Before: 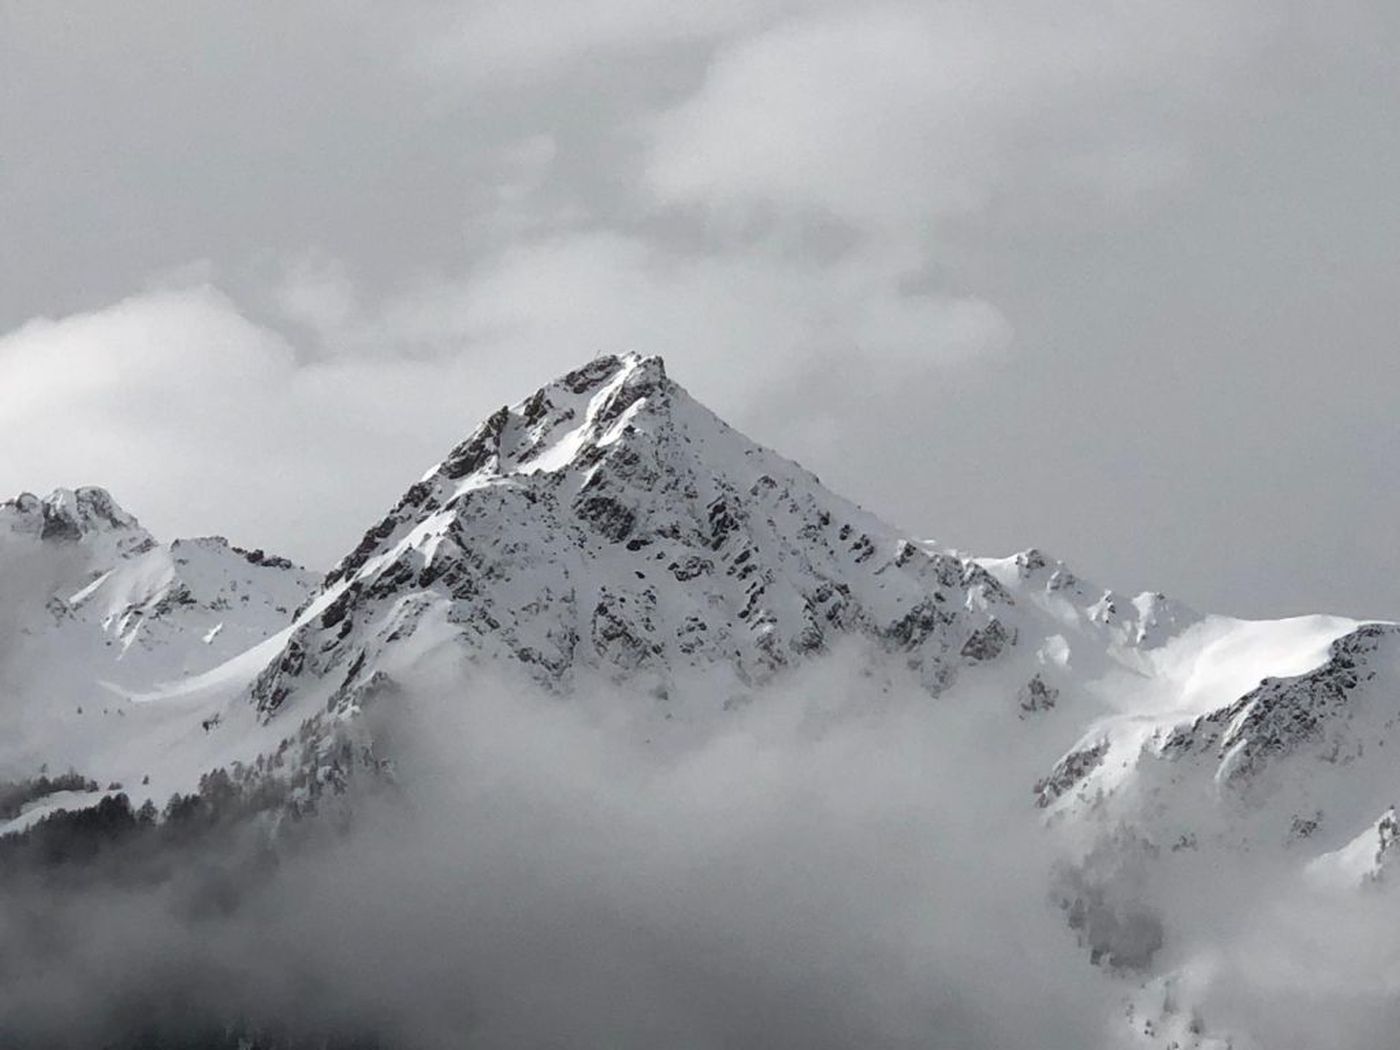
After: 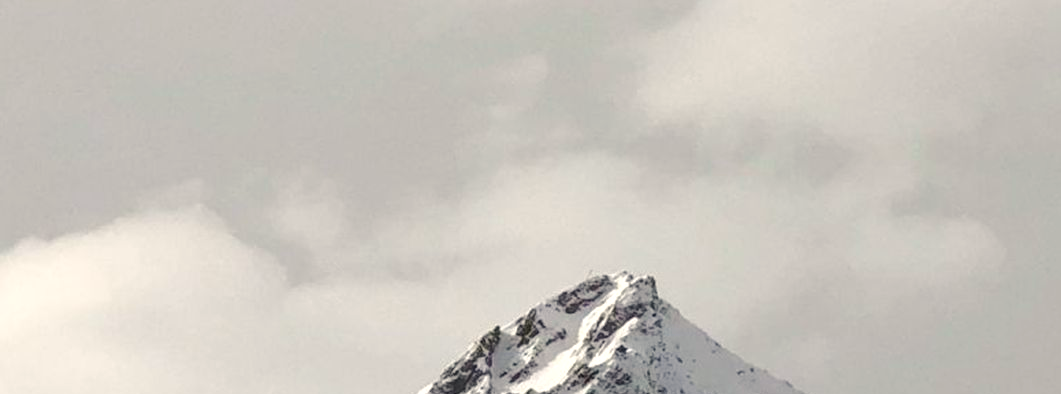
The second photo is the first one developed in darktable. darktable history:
color balance rgb: highlights gain › chroma 3.102%, highlights gain › hue 76.96°, perceptual saturation grading › global saturation 20%, perceptual saturation grading › highlights -25.116%, perceptual saturation grading › shadows 25.919%, perceptual brilliance grading › mid-tones 9.867%, perceptual brilliance grading › shadows 14.43%, global vibrance 14.902%
crop: left 0.573%, top 7.649%, right 23.58%, bottom 54.74%
exposure: exposure 0.208 EV, compensate highlight preservation false
